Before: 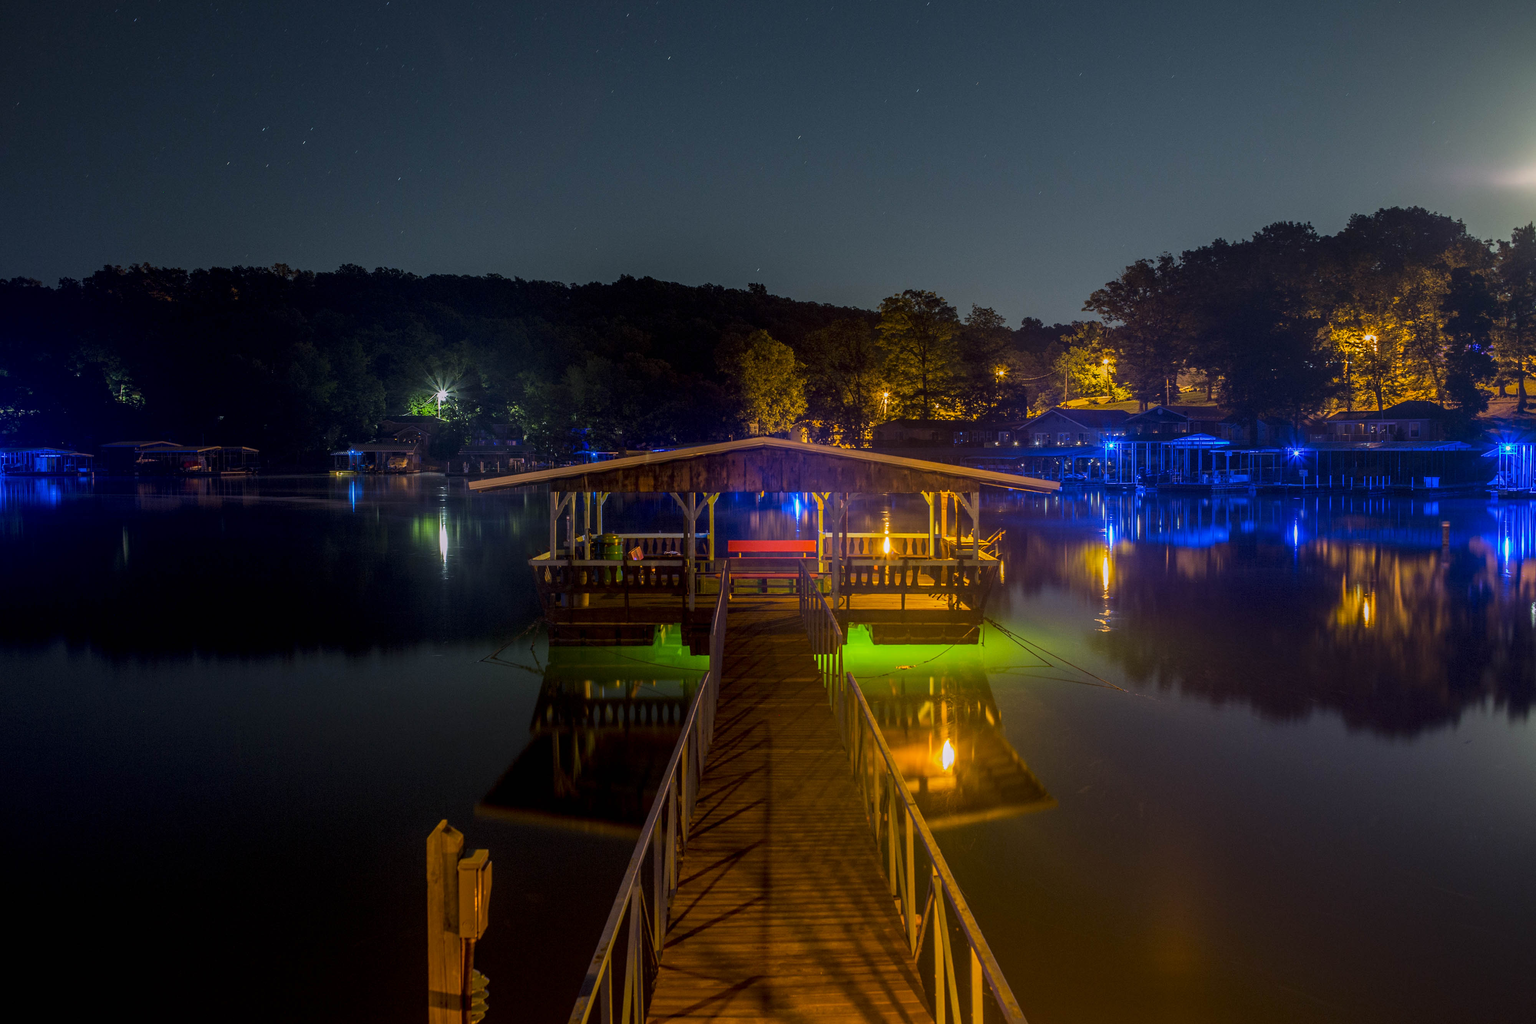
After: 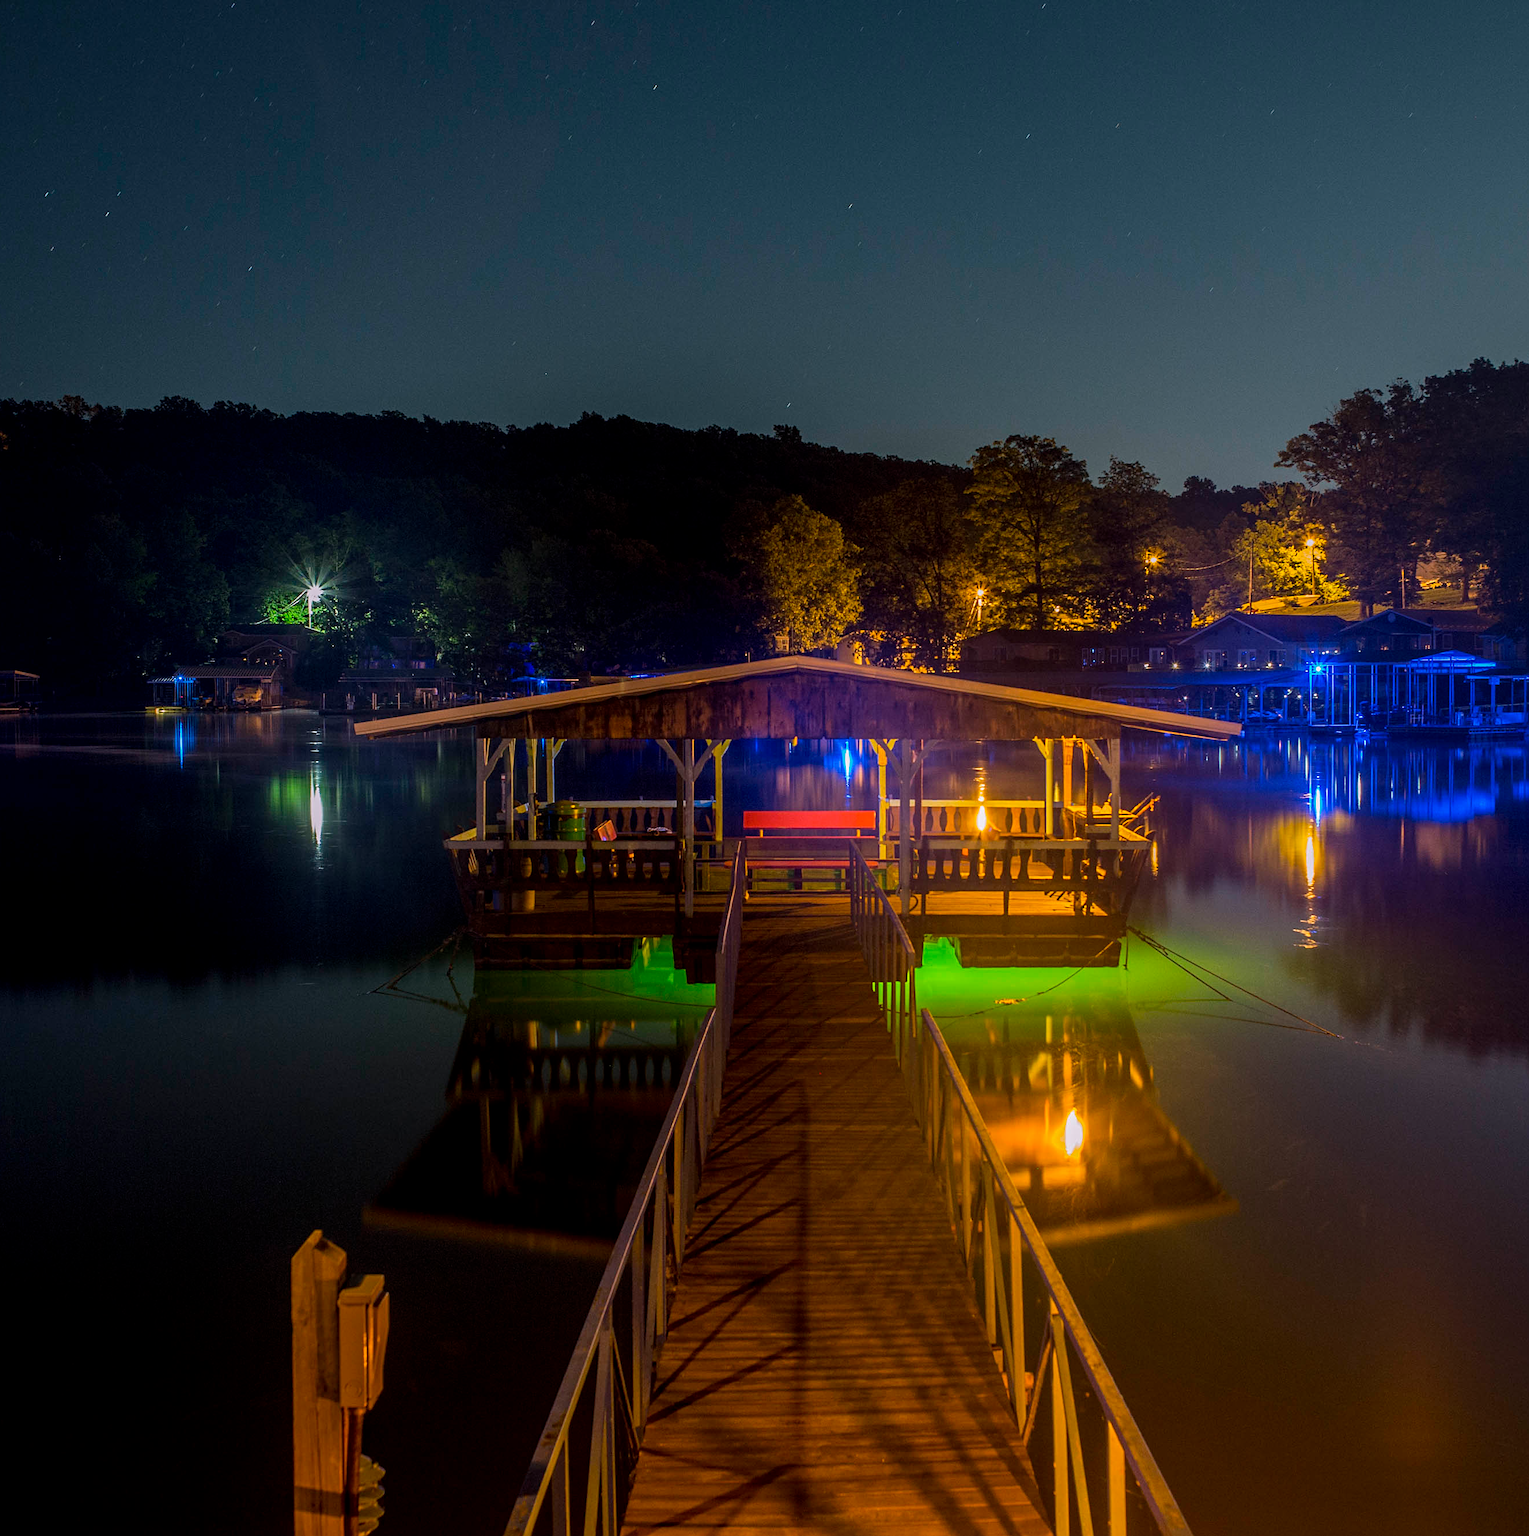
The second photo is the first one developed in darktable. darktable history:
crop and rotate: left 15.173%, right 18.471%
sharpen: amount 0.206
